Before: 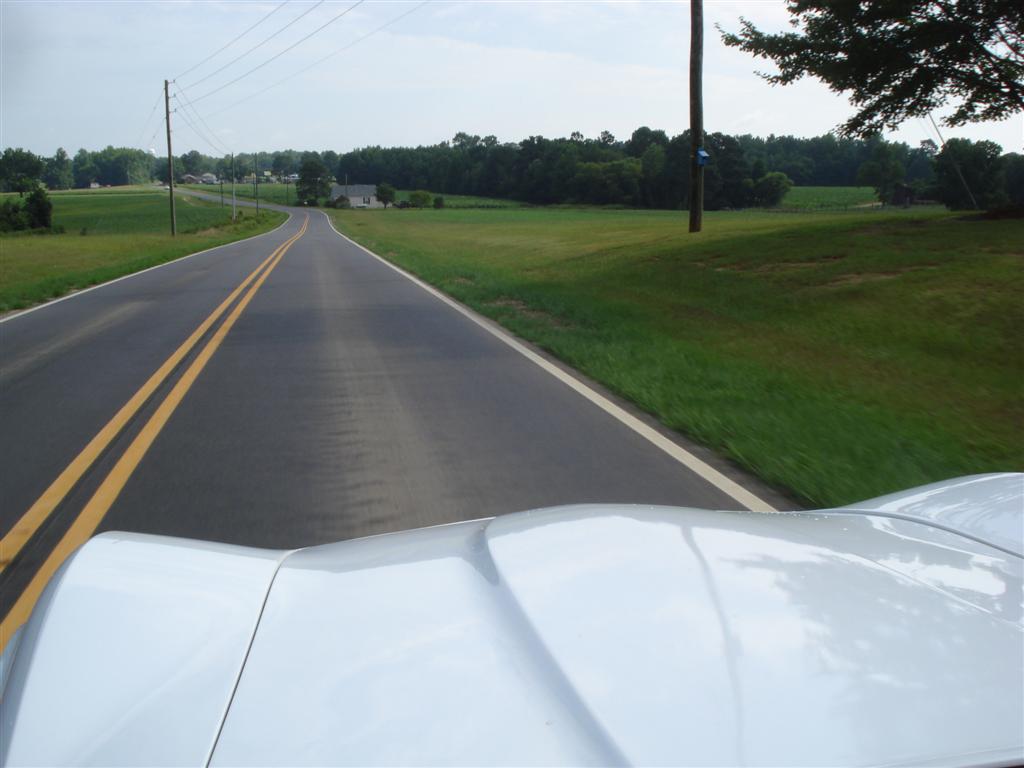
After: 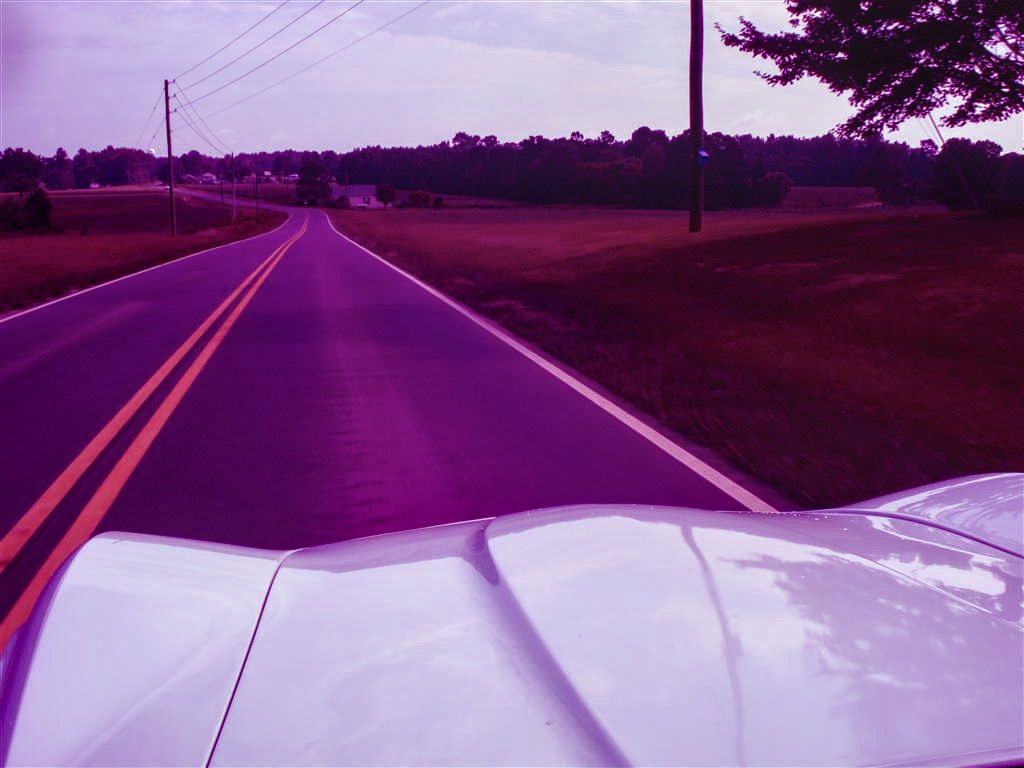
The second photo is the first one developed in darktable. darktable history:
local contrast: detail 130%
color balance: mode lift, gamma, gain (sRGB), lift [1, 1, 0.101, 1]
